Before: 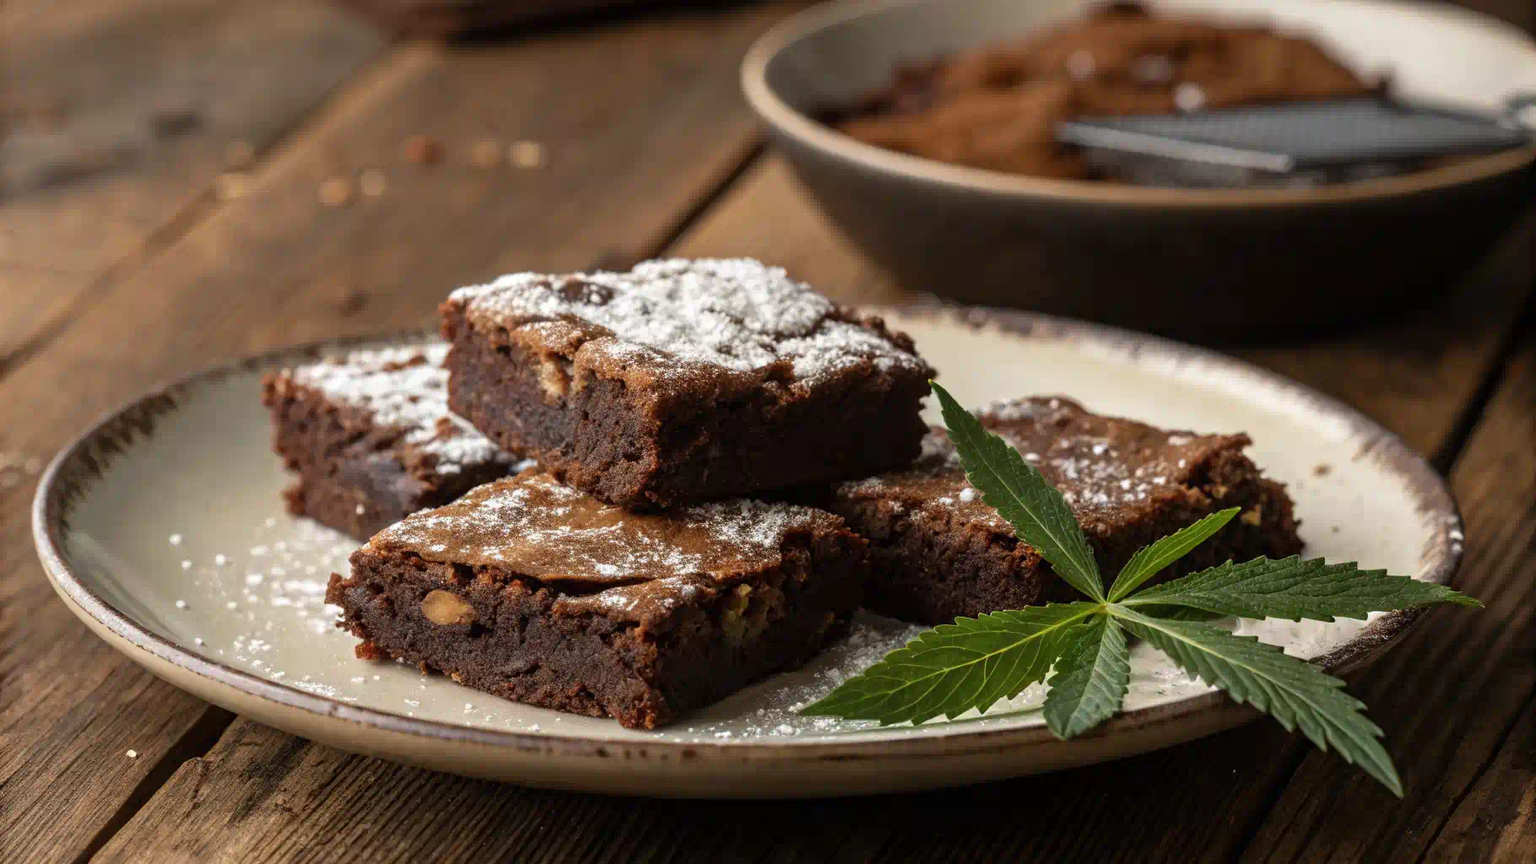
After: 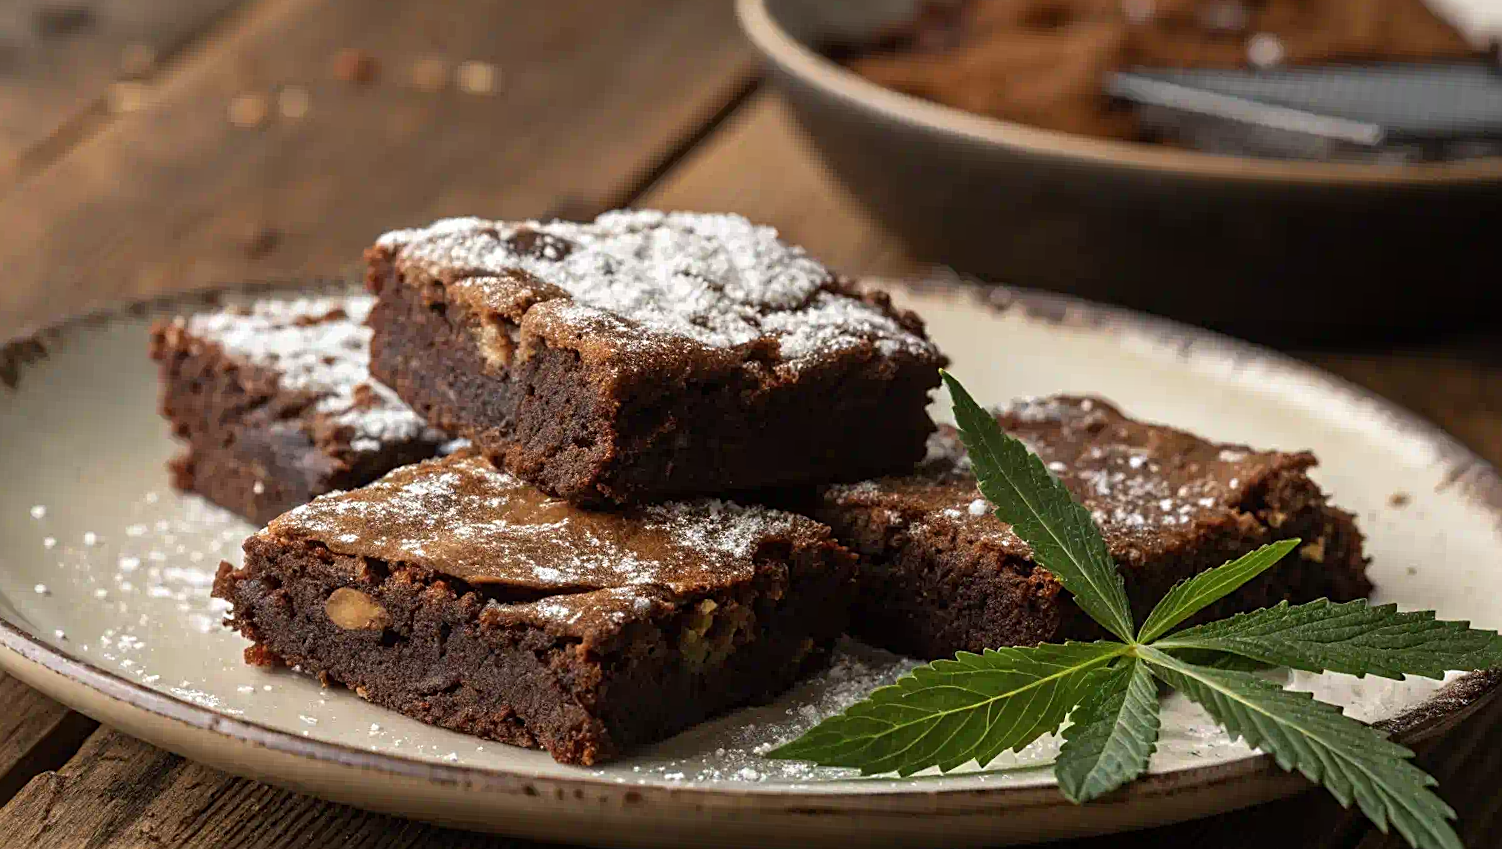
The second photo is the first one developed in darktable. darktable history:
sharpen: on, module defaults
crop and rotate: angle -2.95°, left 5.335%, top 5.231%, right 4.665%, bottom 4.292%
